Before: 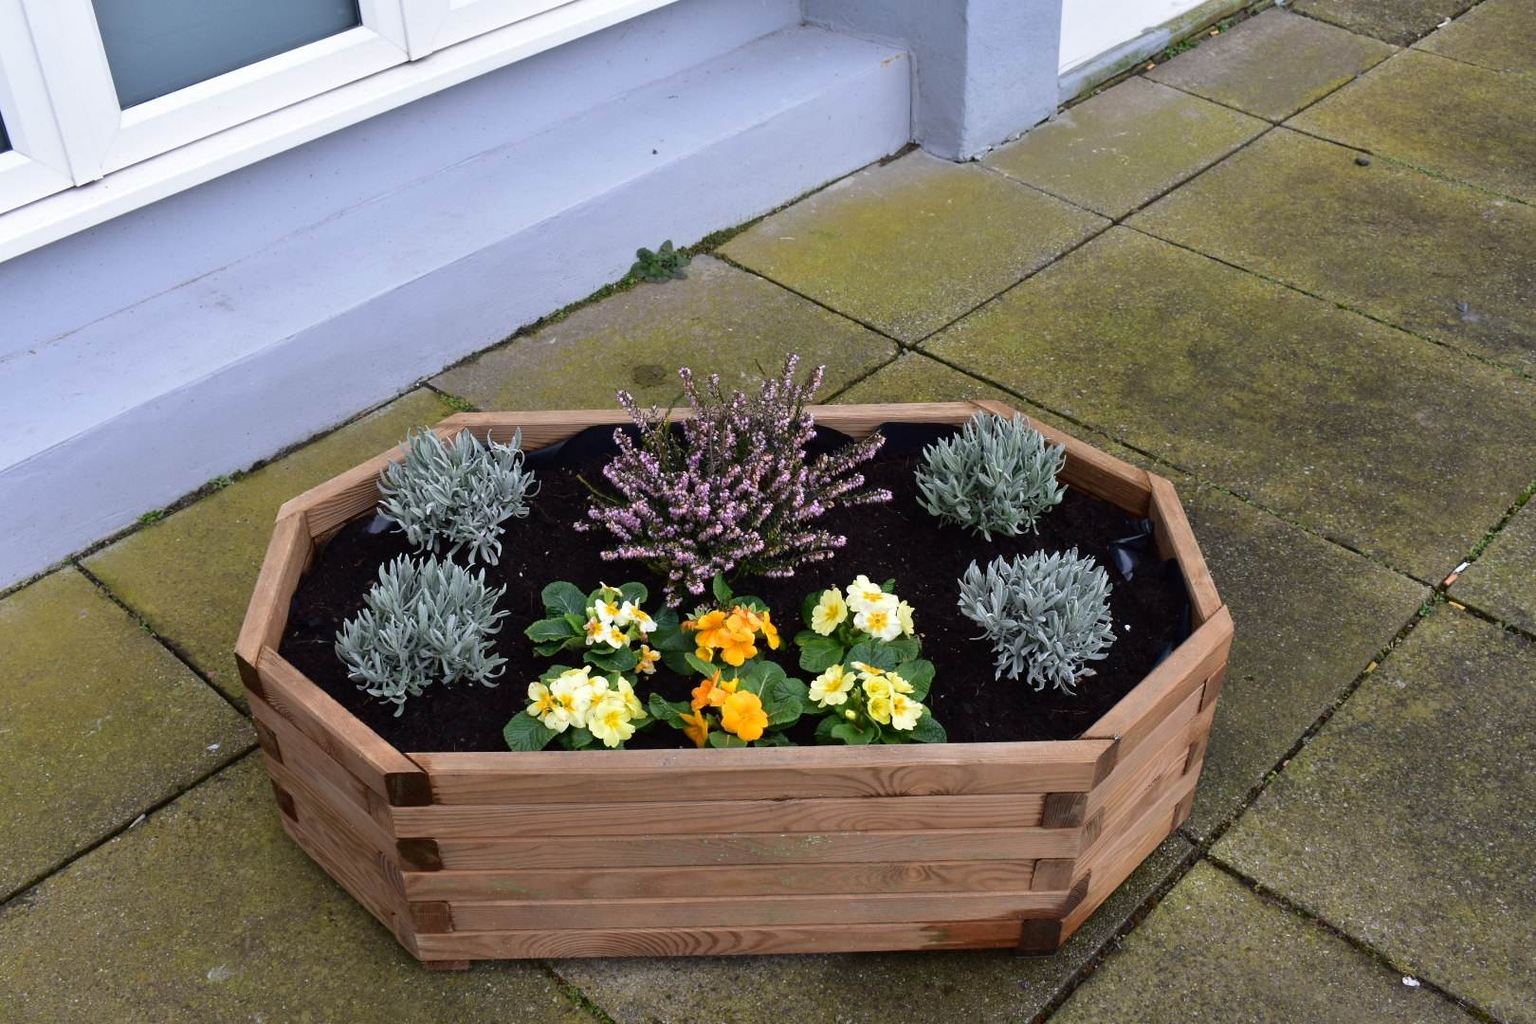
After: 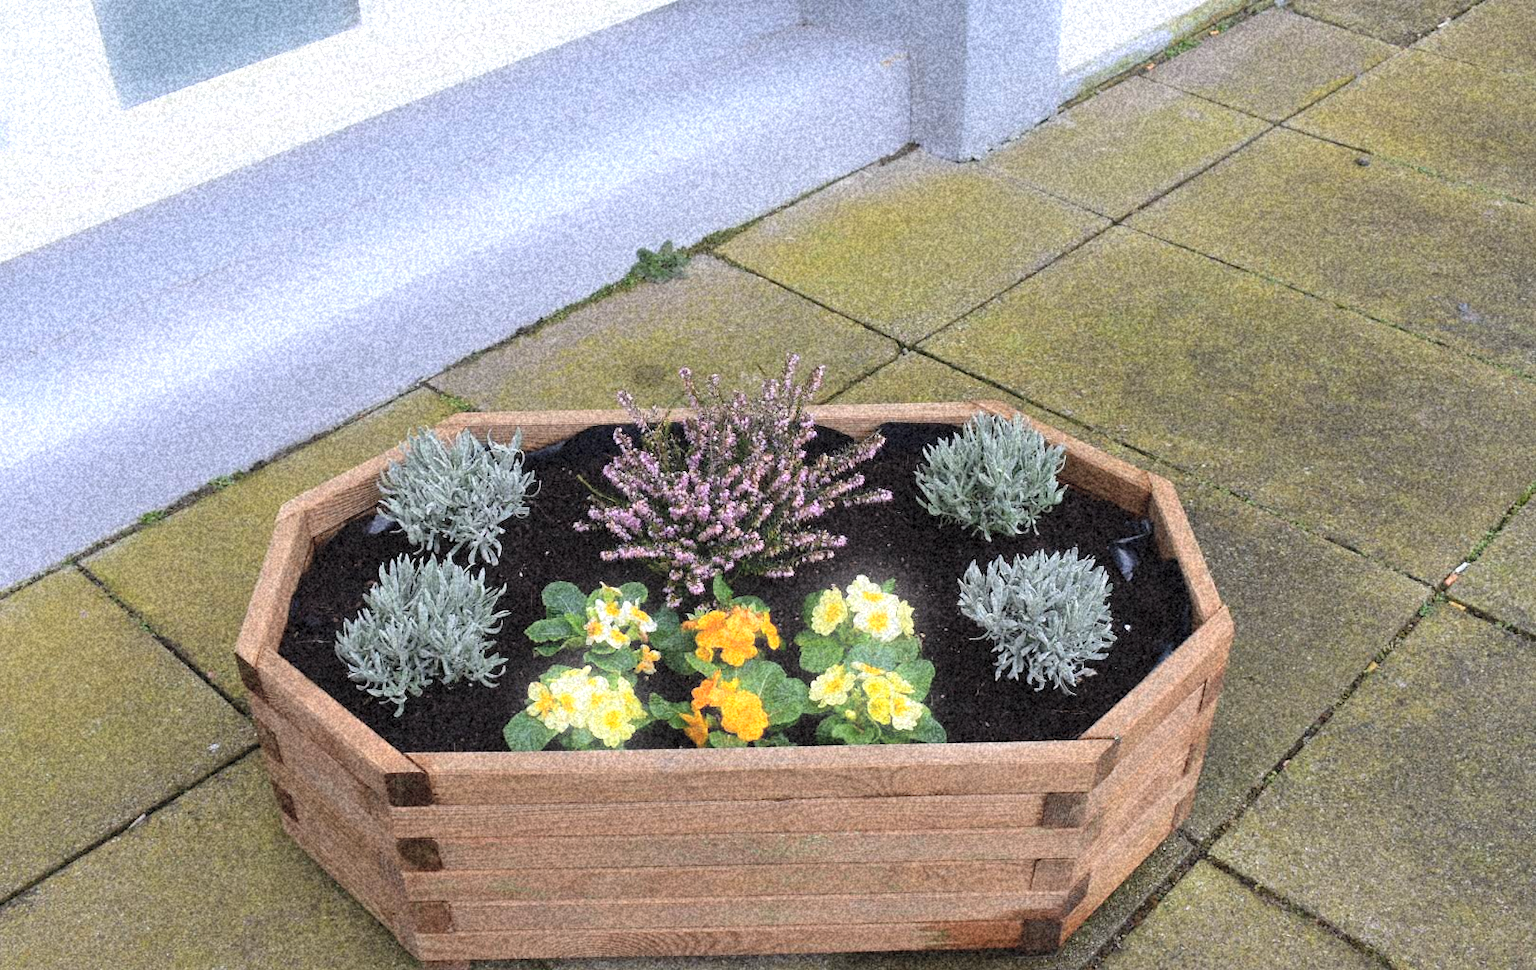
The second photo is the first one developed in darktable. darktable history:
contrast brightness saturation: brightness 0.28
white balance: emerald 1
crop and rotate: top 0%, bottom 5.097%
bloom: size 5%, threshold 95%, strength 15%
grain: coarseness 46.9 ISO, strength 50.21%, mid-tones bias 0%
